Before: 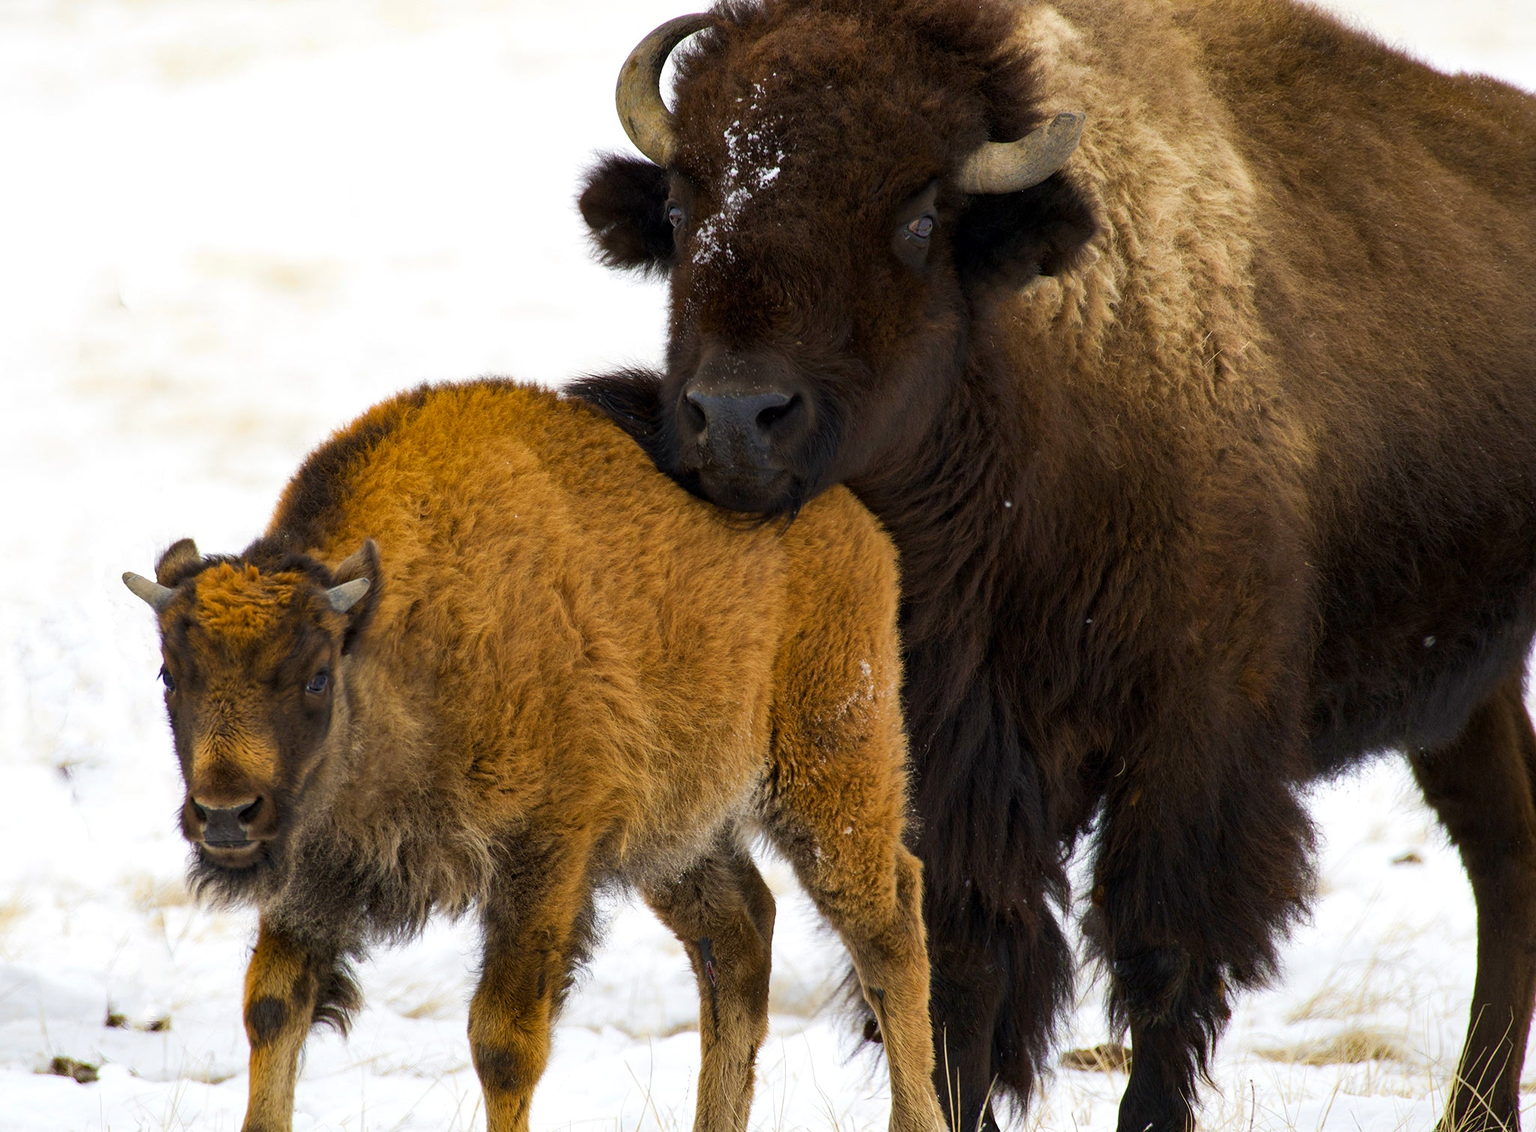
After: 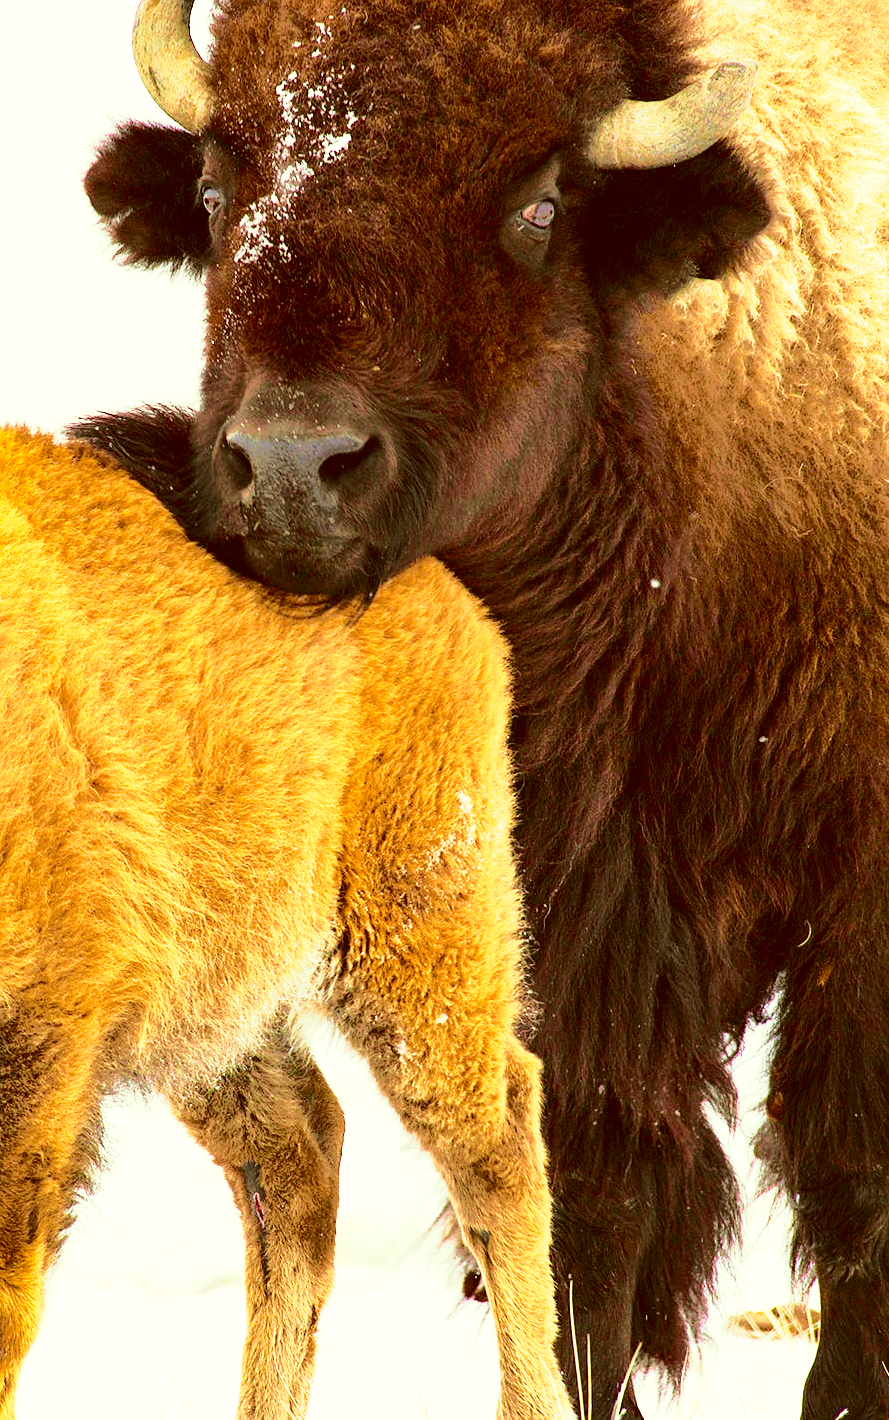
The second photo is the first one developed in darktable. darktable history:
color correction: highlights a* -5.53, highlights b* 9.8, shadows a* 9.68, shadows b* 25.02
tone curve: curves: ch0 [(0, 0) (0.104, 0.061) (0.239, 0.201) (0.327, 0.317) (0.401, 0.443) (0.489, 0.566) (0.65, 0.68) (0.832, 0.858) (1, 0.977)]; ch1 [(0, 0) (0.161, 0.092) (0.35, 0.33) (0.379, 0.401) (0.447, 0.476) (0.495, 0.499) (0.515, 0.518) (0.534, 0.557) (0.602, 0.625) (0.712, 0.706) (1, 1)]; ch2 [(0, 0) (0.359, 0.372) (0.437, 0.437) (0.502, 0.501) (0.55, 0.534) (0.592, 0.601) (0.647, 0.64) (1, 1)], color space Lab, independent channels, preserve colors none
exposure: black level correction 0, exposure 1.199 EV, compensate highlight preservation false
velvia: on, module defaults
base curve: curves: ch0 [(0, 0) (0.557, 0.834) (1, 1)], preserve colors none
sharpen: radius 1.226, amount 0.296, threshold 0.16
crop: left 33.681%, top 5.958%, right 22.91%
